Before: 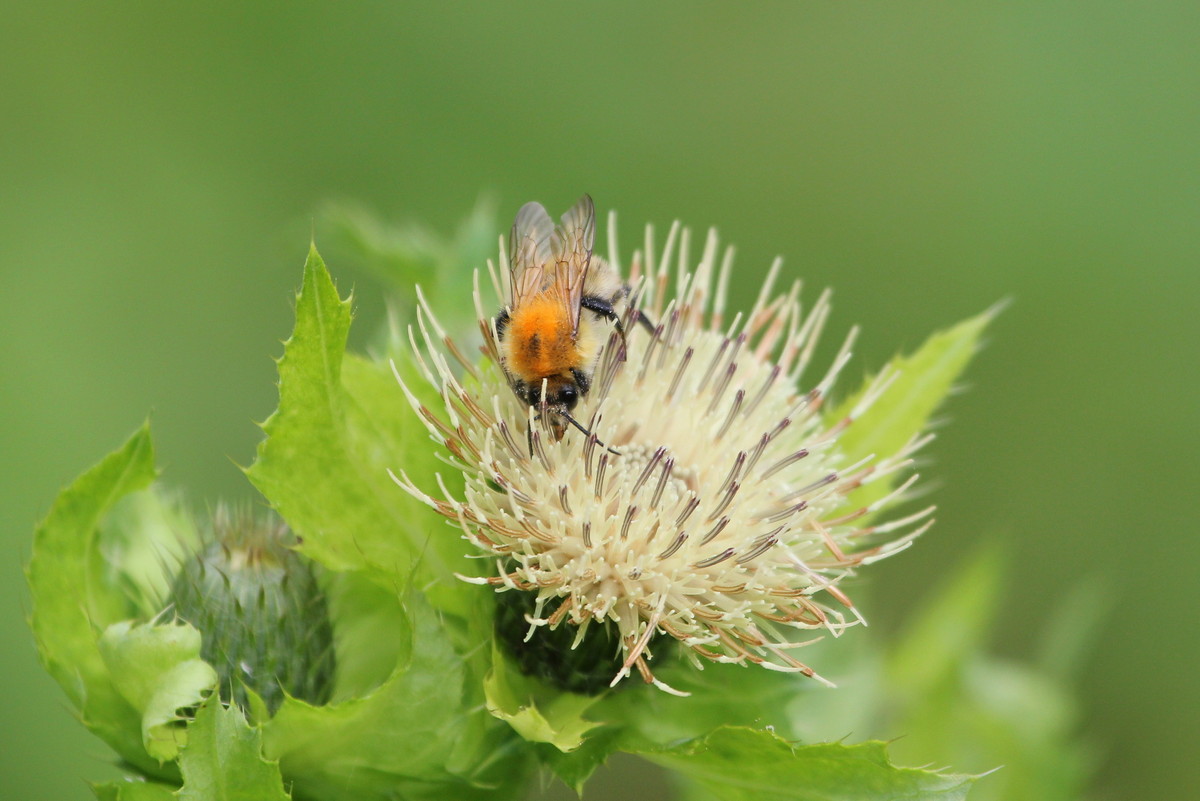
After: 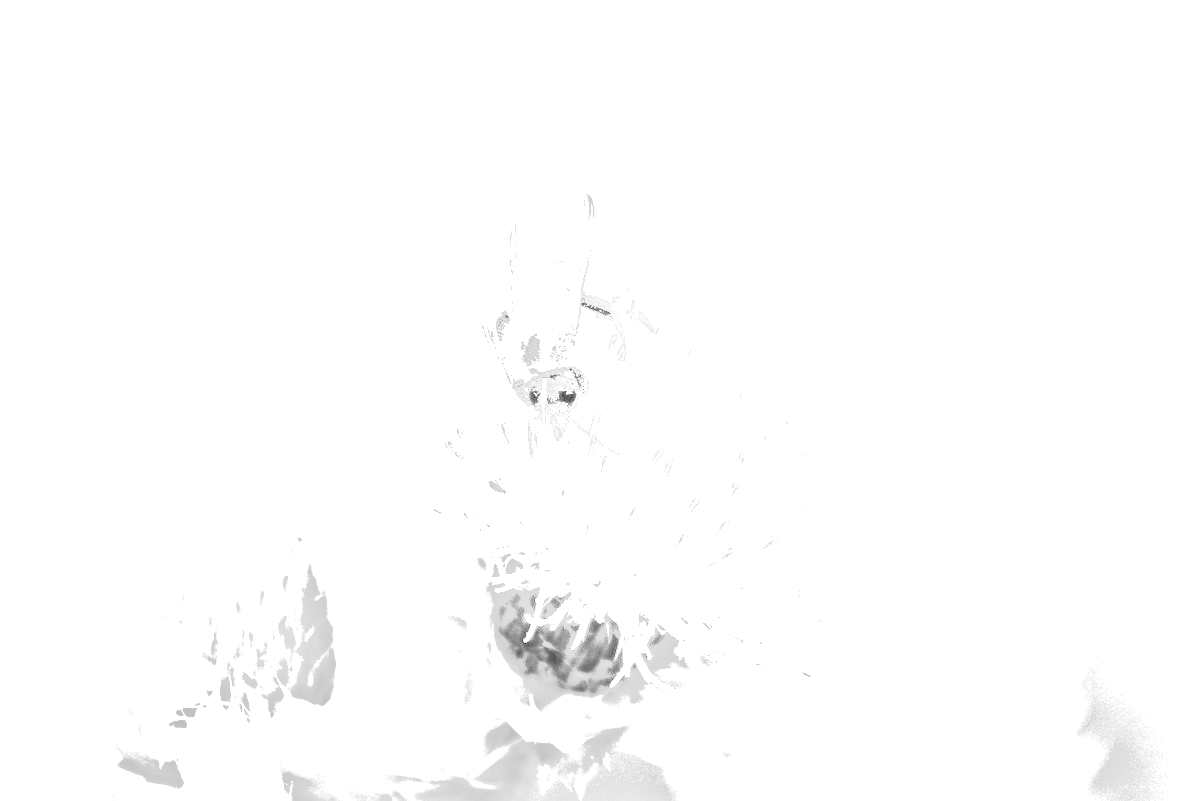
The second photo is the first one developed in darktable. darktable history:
color balance rgb: linear chroma grading › global chroma 25%, perceptual saturation grading › global saturation 40%, perceptual saturation grading › highlights -50%, perceptual saturation grading › shadows 30%, perceptual brilliance grading › global brilliance 25%, global vibrance 60%
exposure: exposure 2.207 EV, compensate highlight preservation false
monochrome: on, module defaults
shadows and highlights: shadows -70, highlights 35, soften with gaussian
